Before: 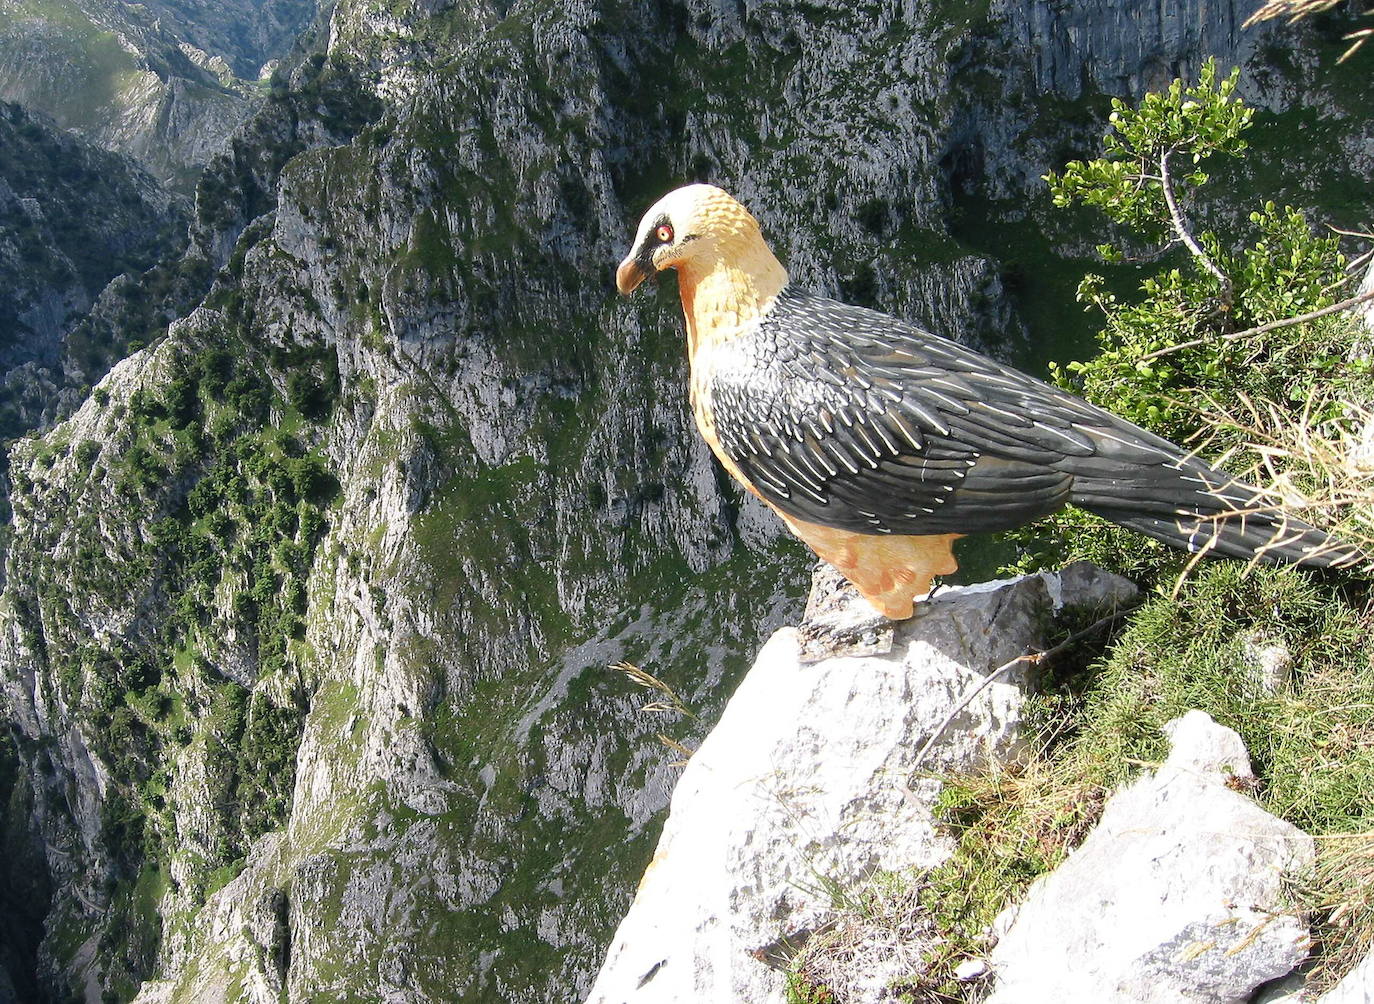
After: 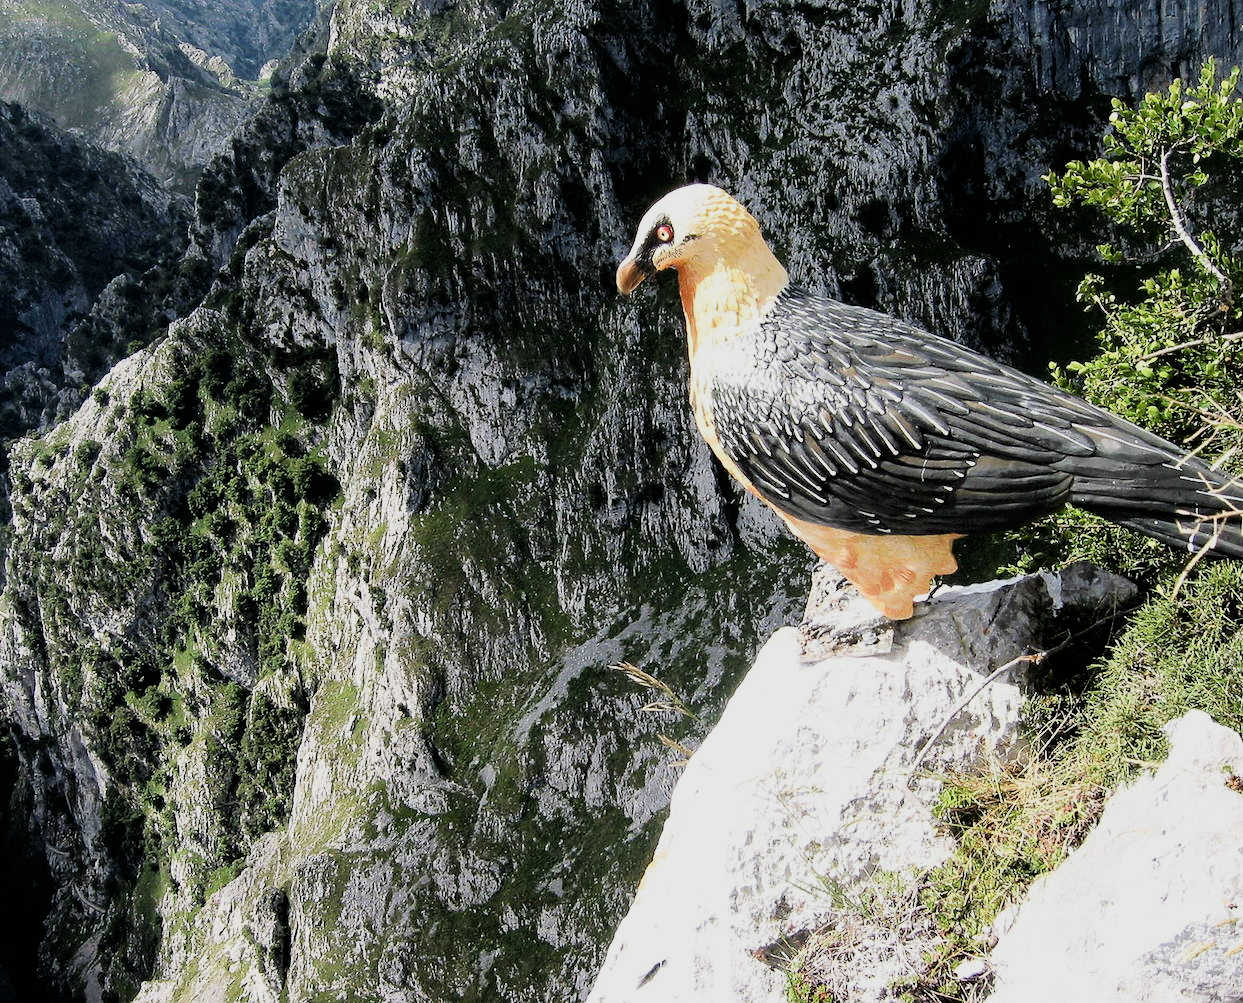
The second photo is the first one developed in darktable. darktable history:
crop: right 9.509%, bottom 0.031%
filmic rgb: black relative exposure -5 EV, hardness 2.88, contrast 1.4, highlights saturation mix -30%
